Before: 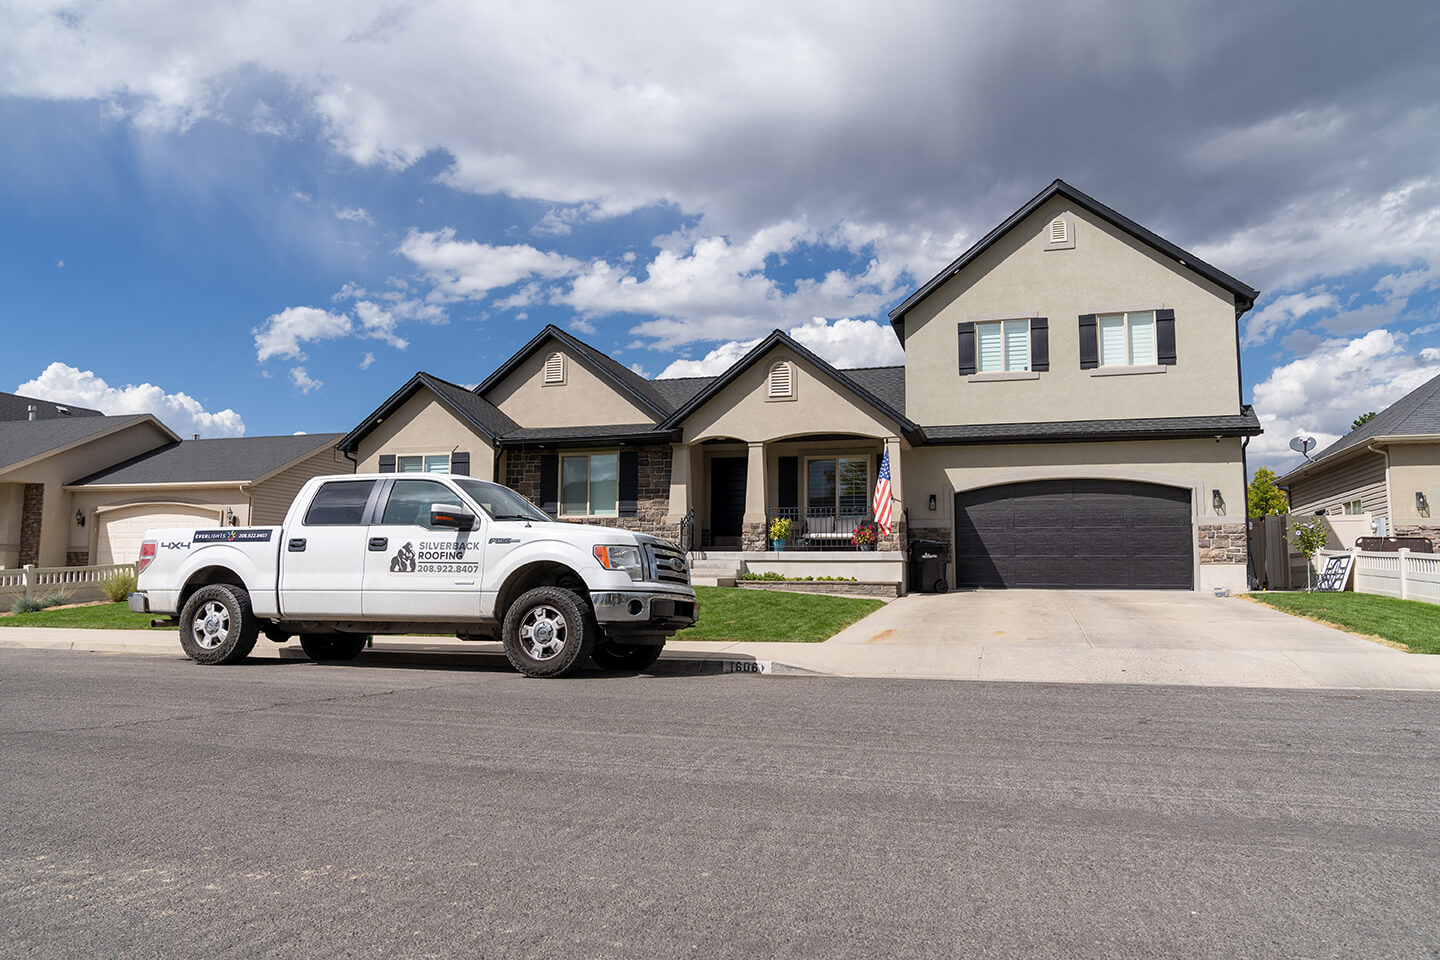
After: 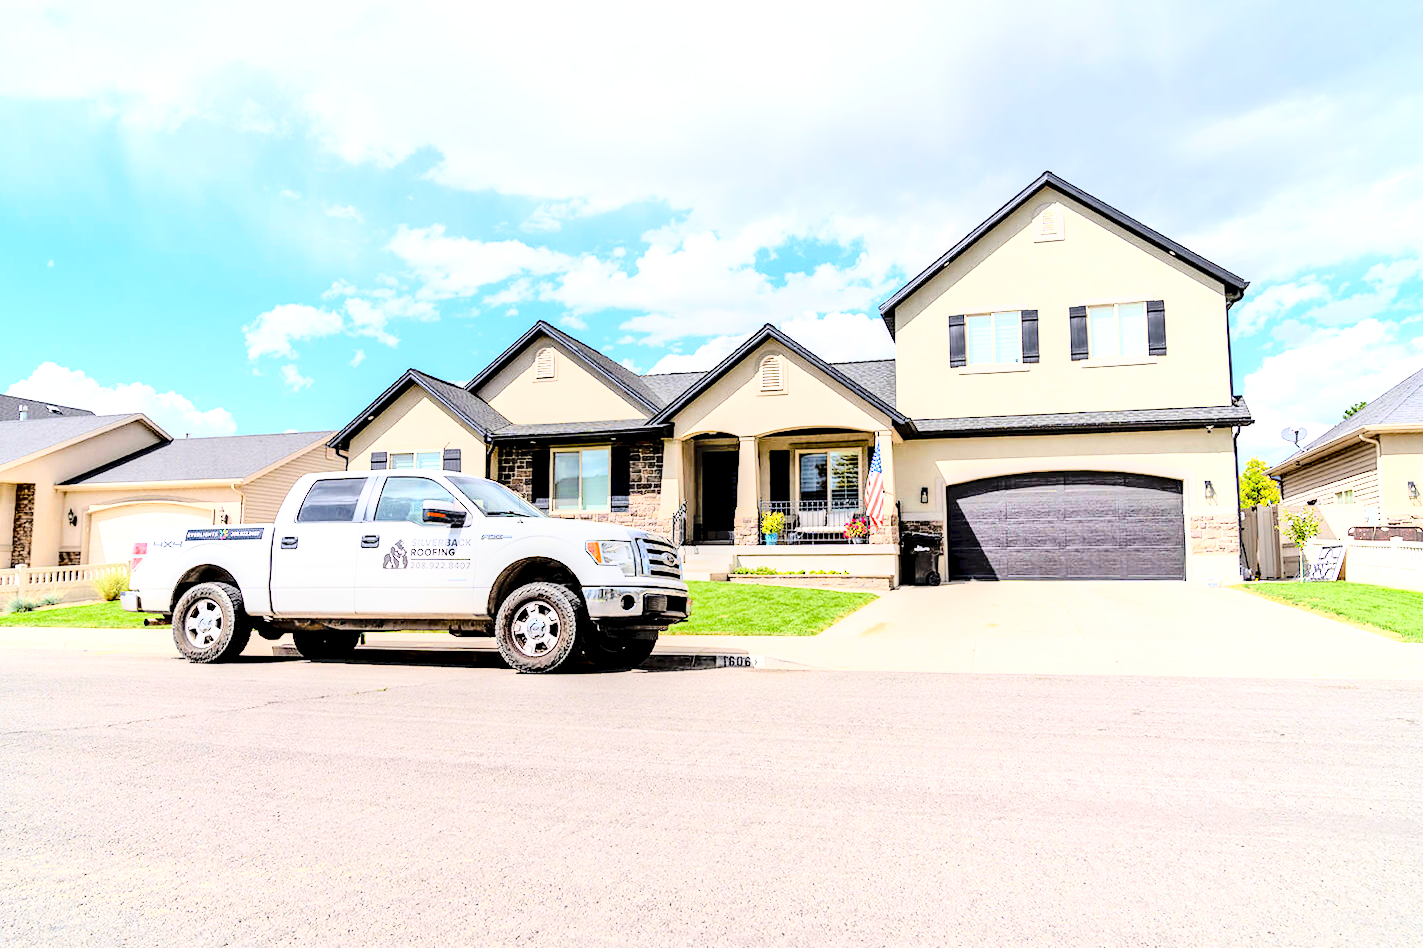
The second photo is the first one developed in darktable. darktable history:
exposure: black level correction 0.01, exposure 1 EV, compensate highlight preservation false
tone equalizer: -7 EV 0.15 EV, -6 EV 0.6 EV, -5 EV 1.15 EV, -4 EV 1.33 EV, -3 EV 1.15 EV, -2 EV 0.6 EV, -1 EV 0.15 EV, mask exposure compensation -0.5 EV
rgb curve: curves: ch0 [(0, 0) (0.21, 0.15) (0.24, 0.21) (0.5, 0.75) (0.75, 0.96) (0.89, 0.99) (1, 1)]; ch1 [(0, 0.02) (0.21, 0.13) (0.25, 0.2) (0.5, 0.67) (0.75, 0.9) (0.89, 0.97) (1, 1)]; ch2 [(0, 0.02) (0.21, 0.13) (0.25, 0.2) (0.5, 0.67) (0.75, 0.9) (0.89, 0.97) (1, 1)], compensate middle gray true
rotate and perspective: rotation -0.45°, automatic cropping original format, crop left 0.008, crop right 0.992, crop top 0.012, crop bottom 0.988
local contrast: detail 130%
